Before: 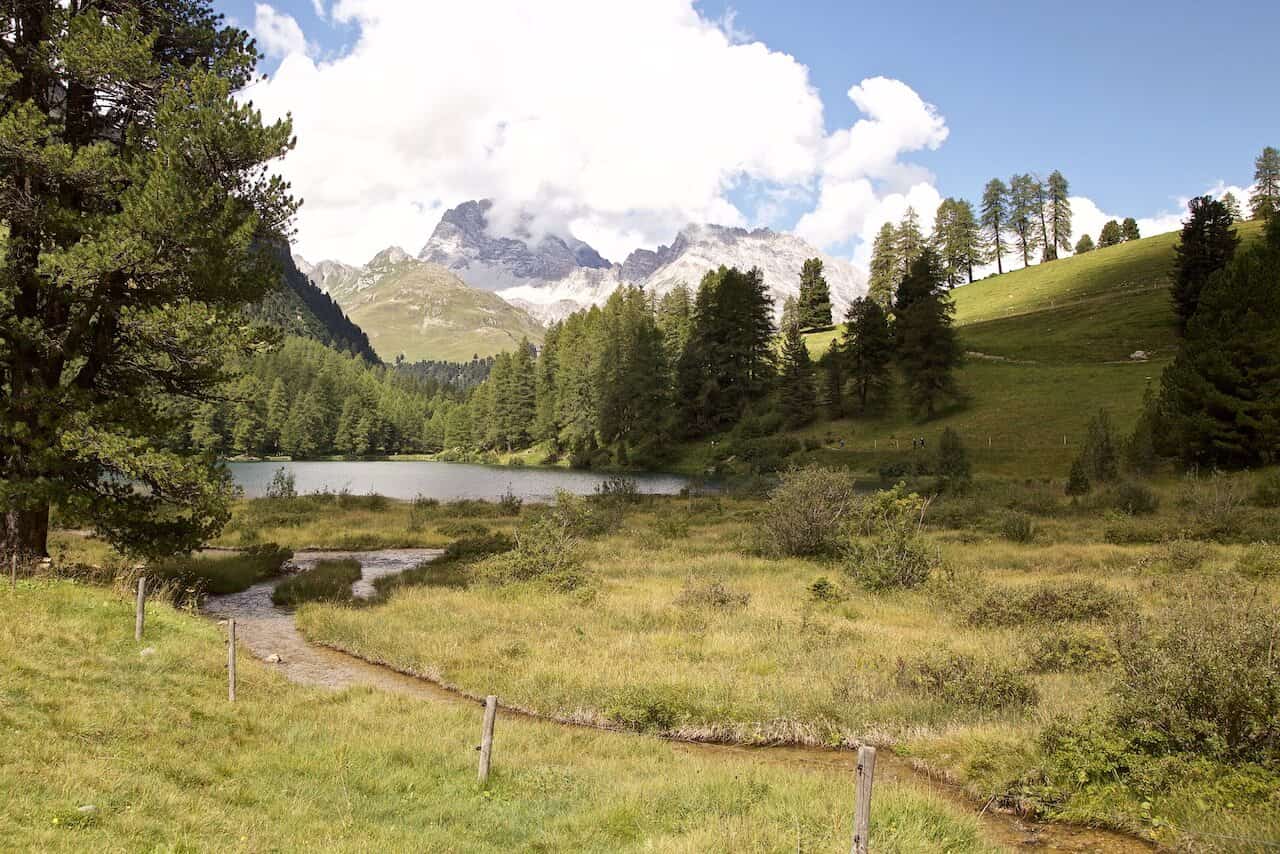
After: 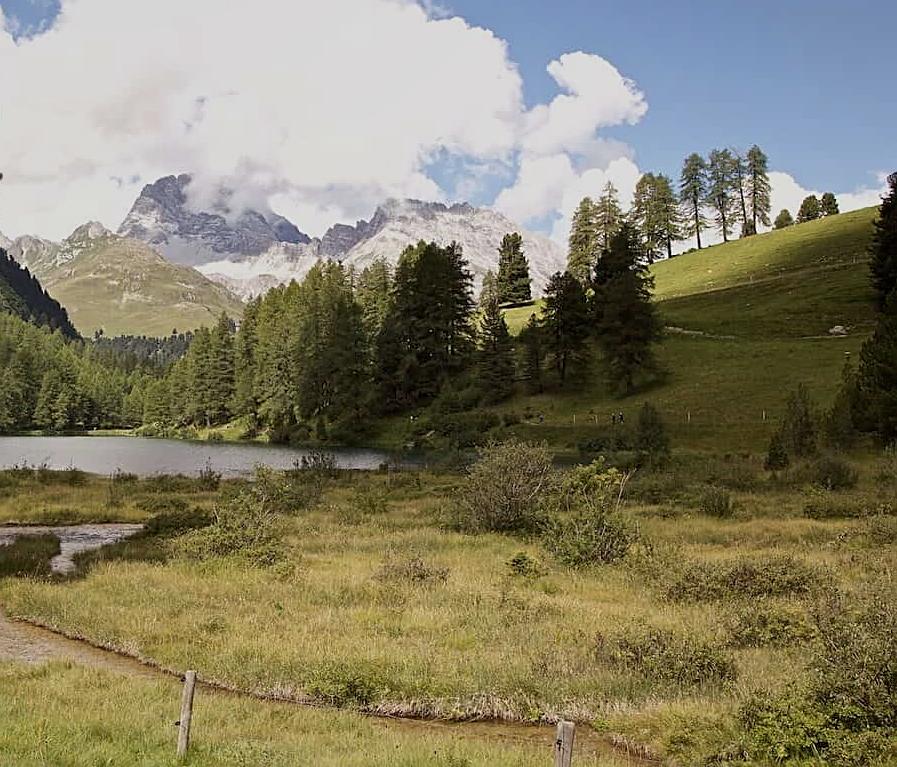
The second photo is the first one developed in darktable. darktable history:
sharpen: on, module defaults
crop and rotate: left 23.541%, top 3.093%, right 6.304%, bottom 7.089%
shadows and highlights: radius 336.32, shadows 29.13, soften with gaussian
exposure: exposure -0.493 EV, compensate highlight preservation false
